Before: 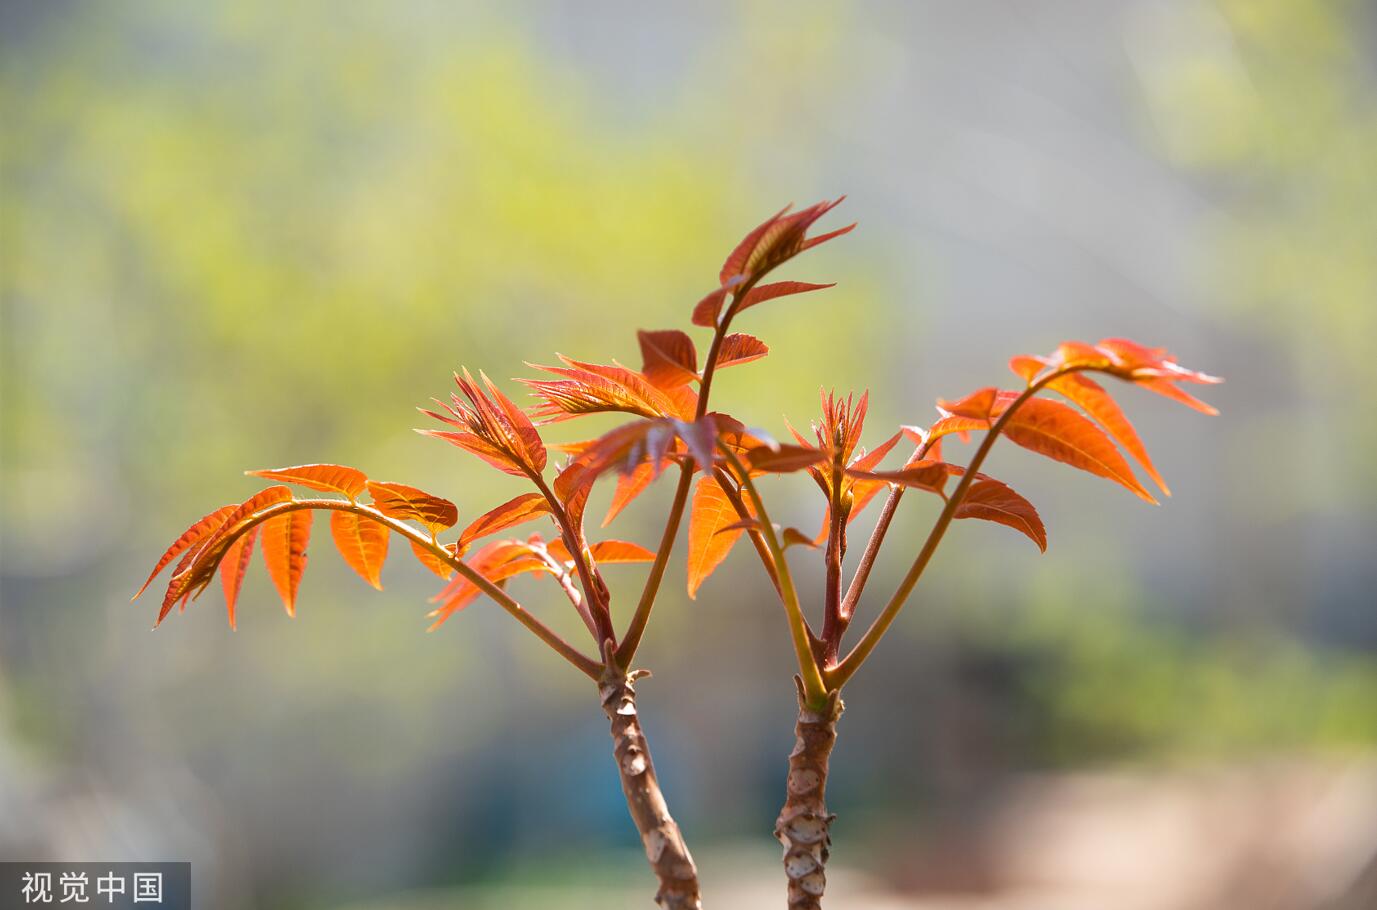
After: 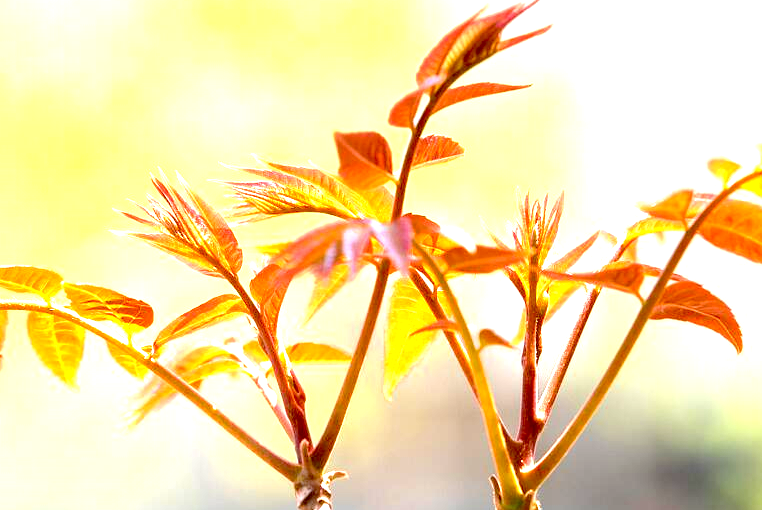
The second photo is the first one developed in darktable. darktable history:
crop and rotate: left 22.134%, top 21.908%, right 22.468%, bottom 21.948%
exposure: black level correction 0.015, exposure 1.785 EV, compensate exposure bias true, compensate highlight preservation false
color balance rgb: perceptual saturation grading › global saturation 2.617%
